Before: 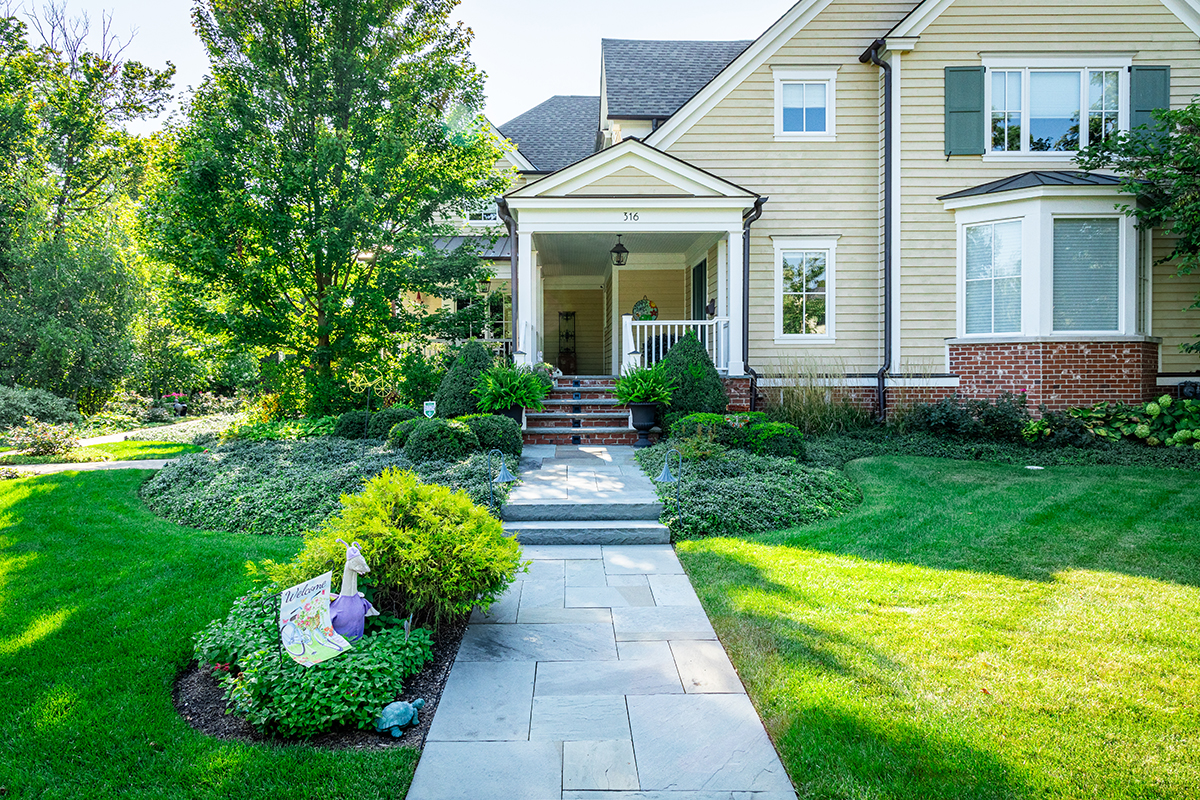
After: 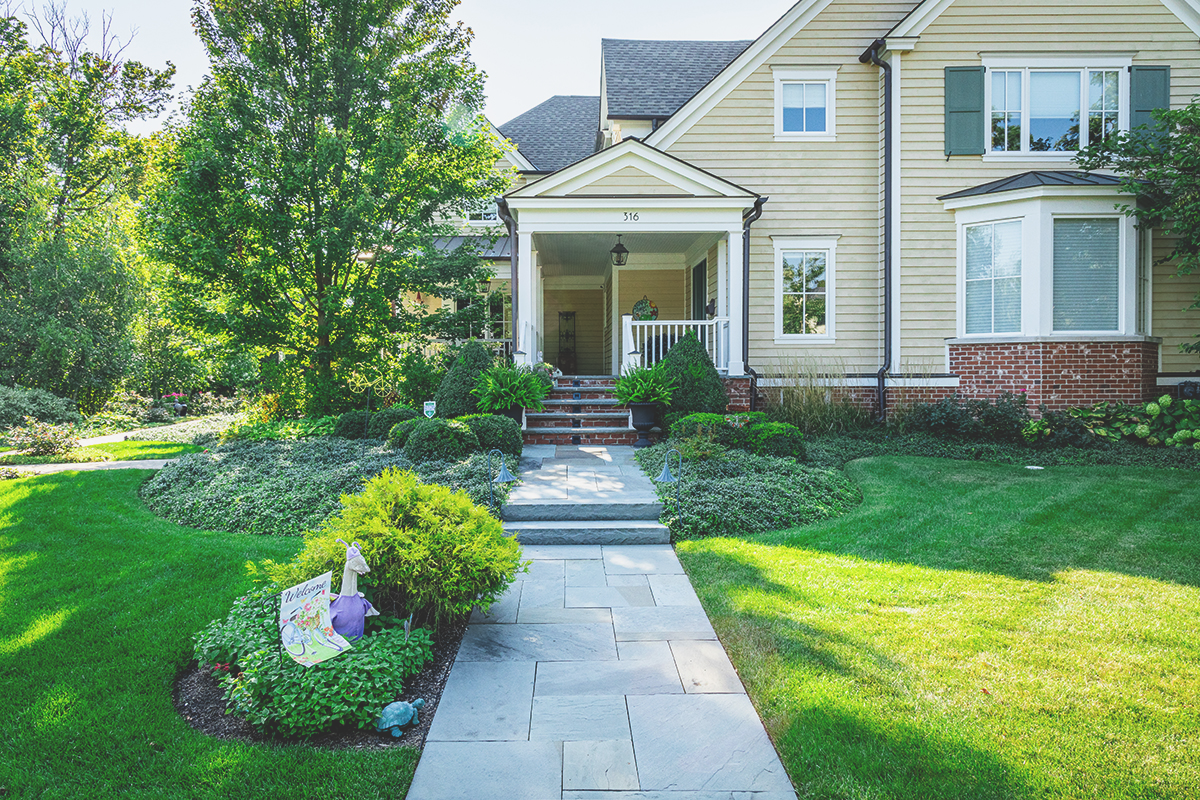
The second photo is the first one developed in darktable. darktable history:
exposure: black level correction -0.025, exposure -0.118 EV, compensate highlight preservation false
